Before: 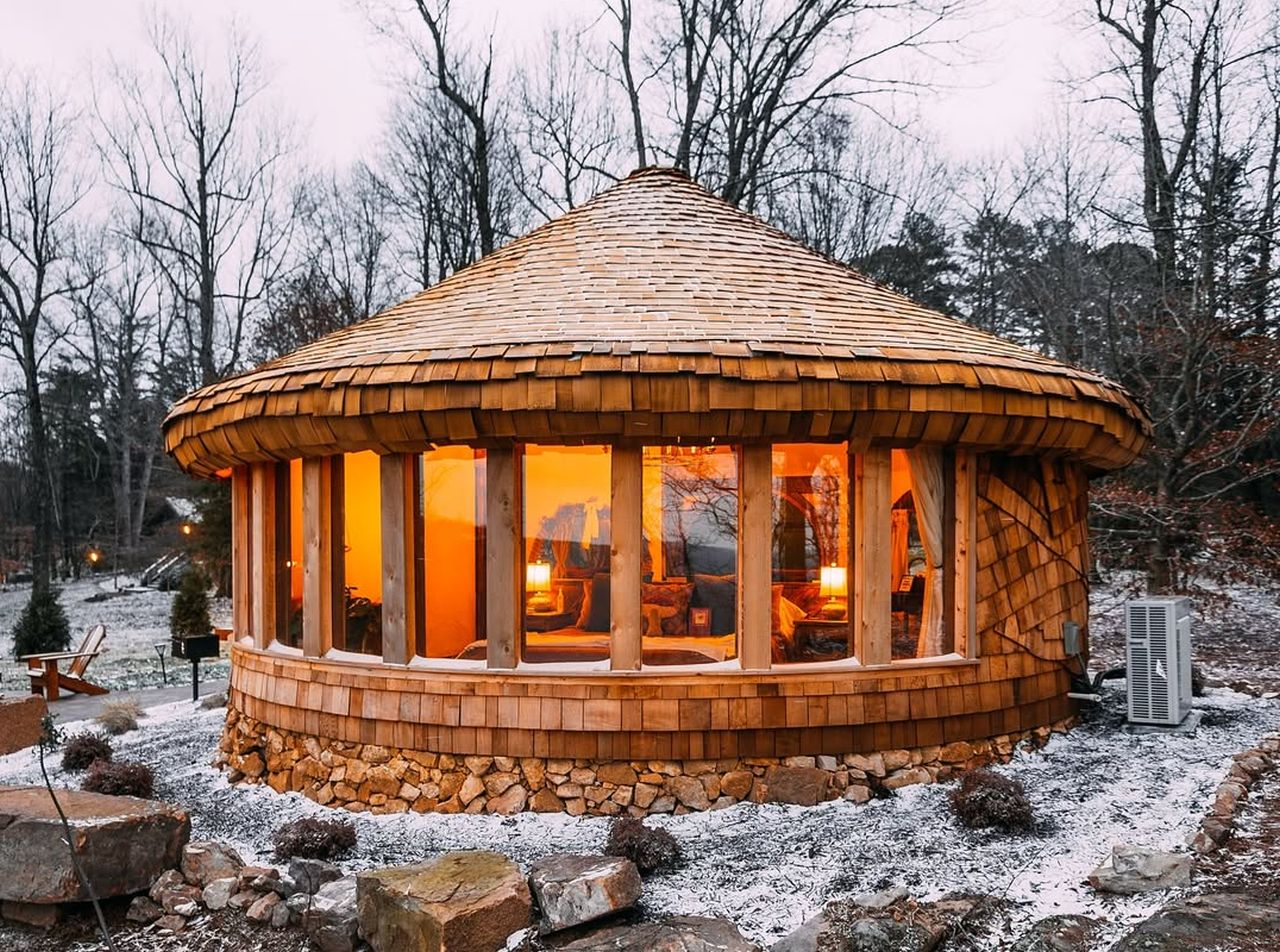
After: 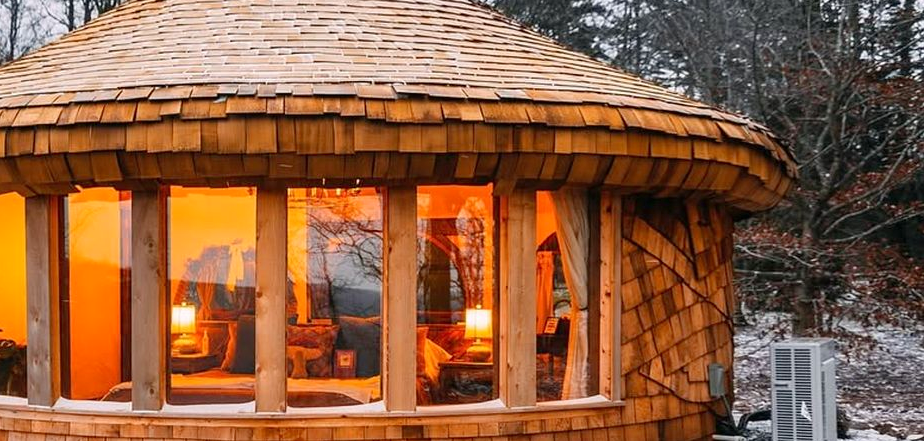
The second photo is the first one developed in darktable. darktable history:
tone curve: color space Lab, independent channels, preserve colors none
levels: levels [0, 0.478, 1]
crop and rotate: left 27.808%, top 27.143%, bottom 26.463%
